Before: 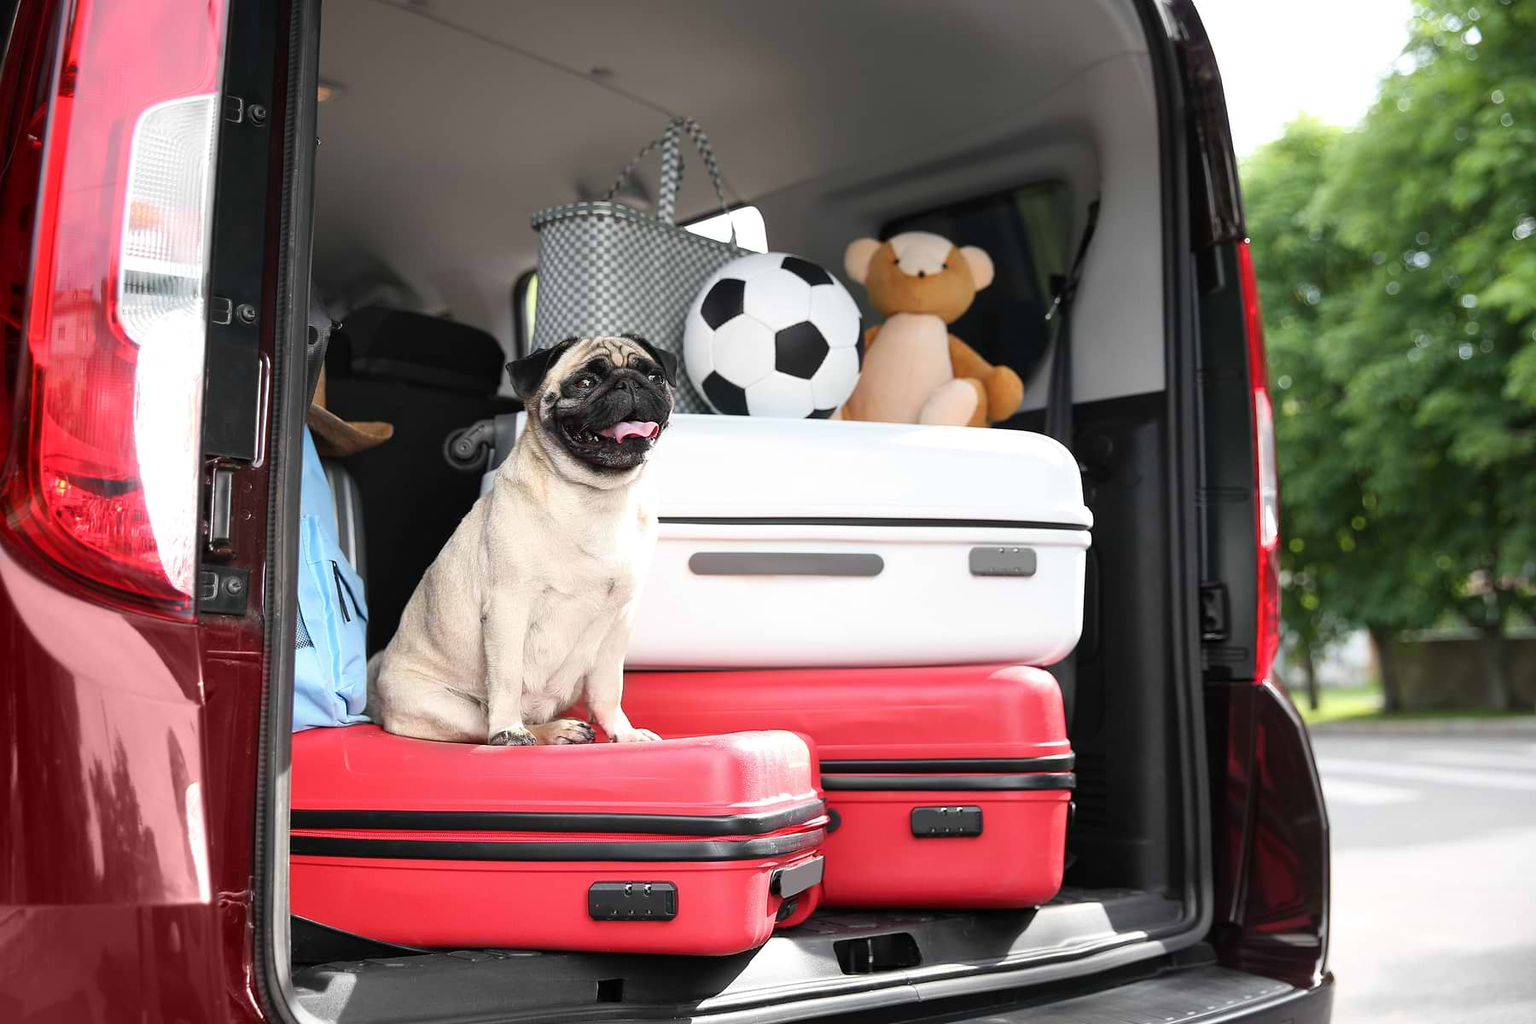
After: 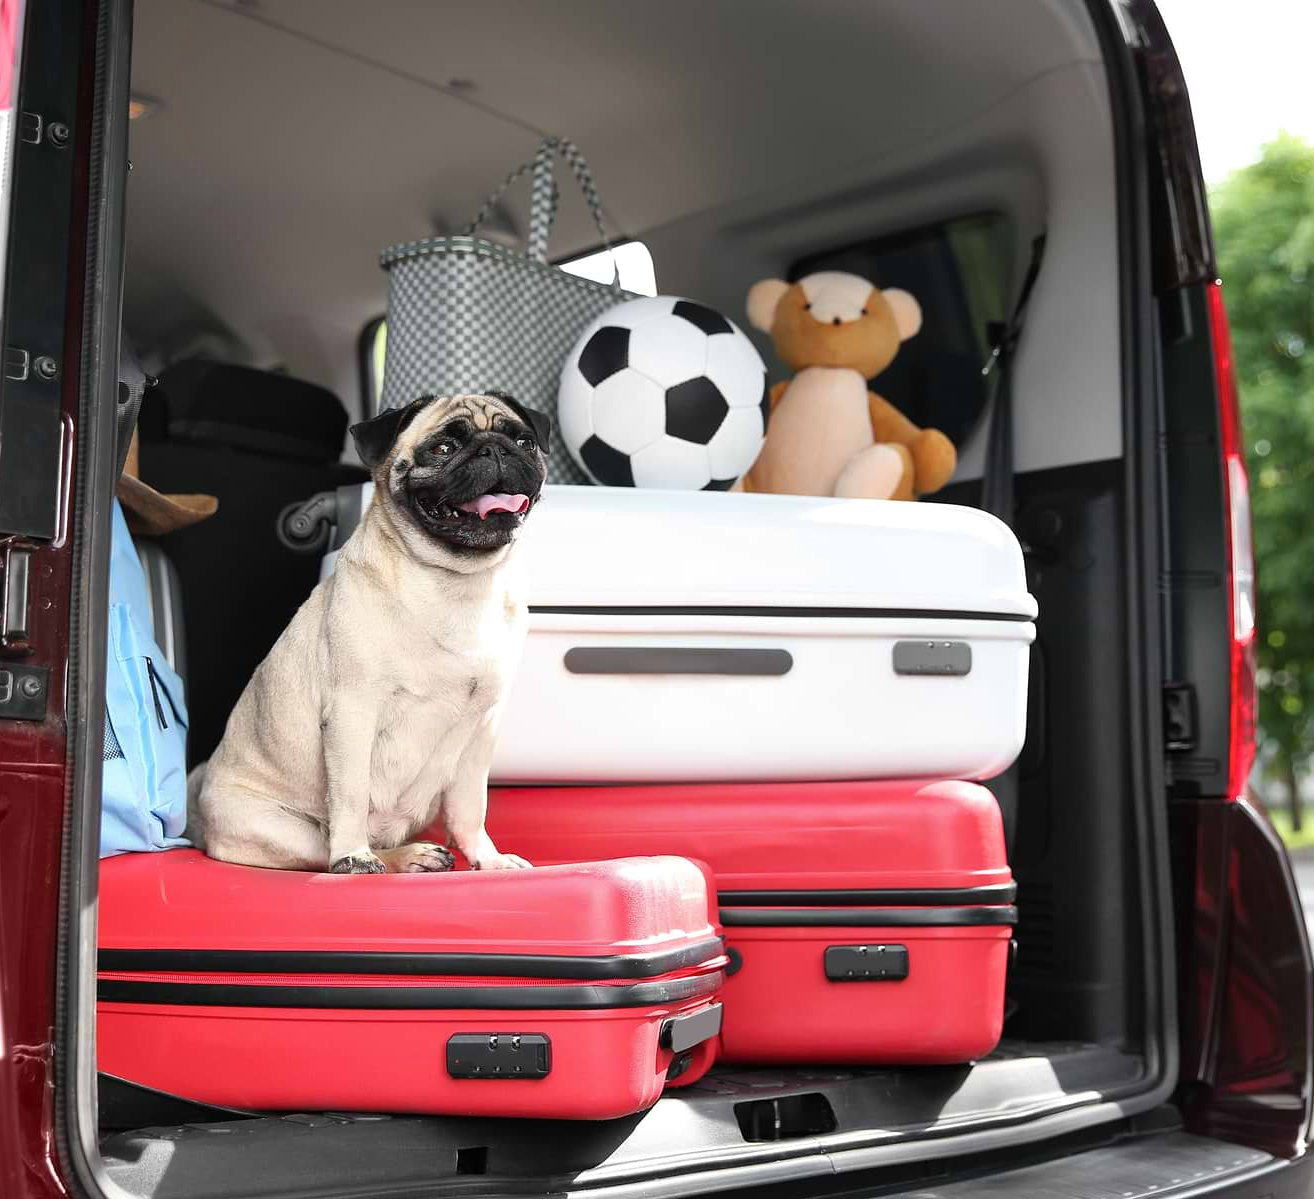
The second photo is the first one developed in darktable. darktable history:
shadows and highlights: shadows 20.77, highlights -36.64, soften with gaussian
crop: left 13.546%, top 0%, right 13.4%
